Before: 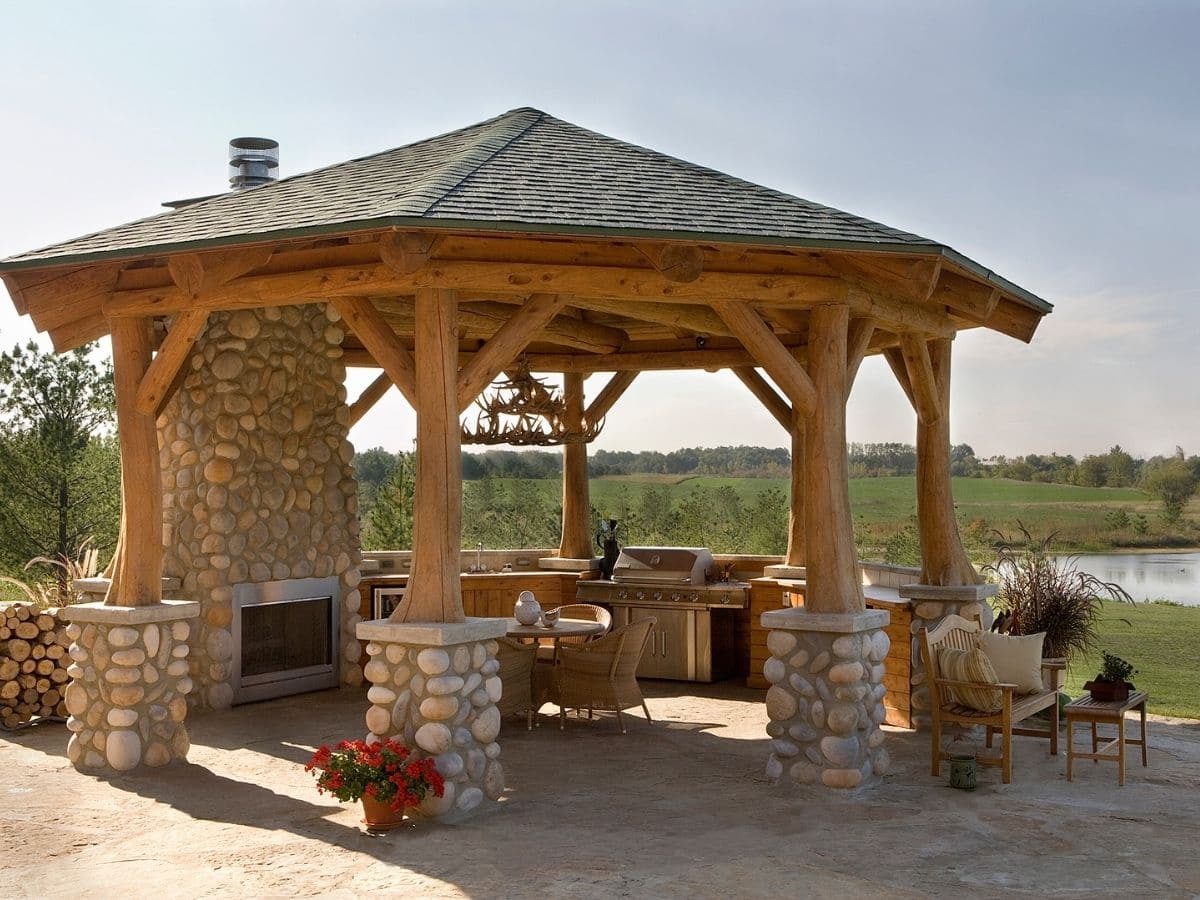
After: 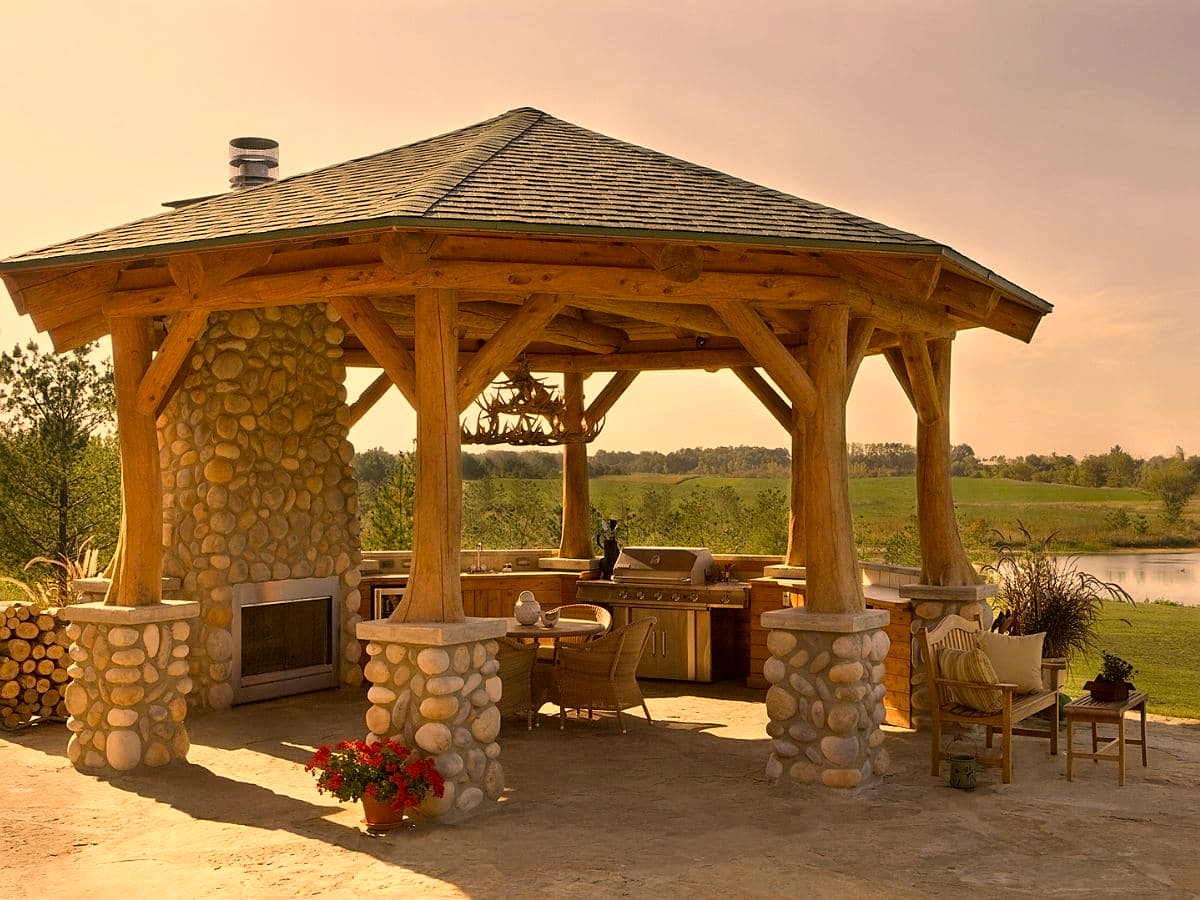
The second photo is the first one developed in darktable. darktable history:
sharpen: amount 0.2
color correction: highlights a* 17.94, highlights b* 35.39, shadows a* 1.48, shadows b* 6.42, saturation 1.01
